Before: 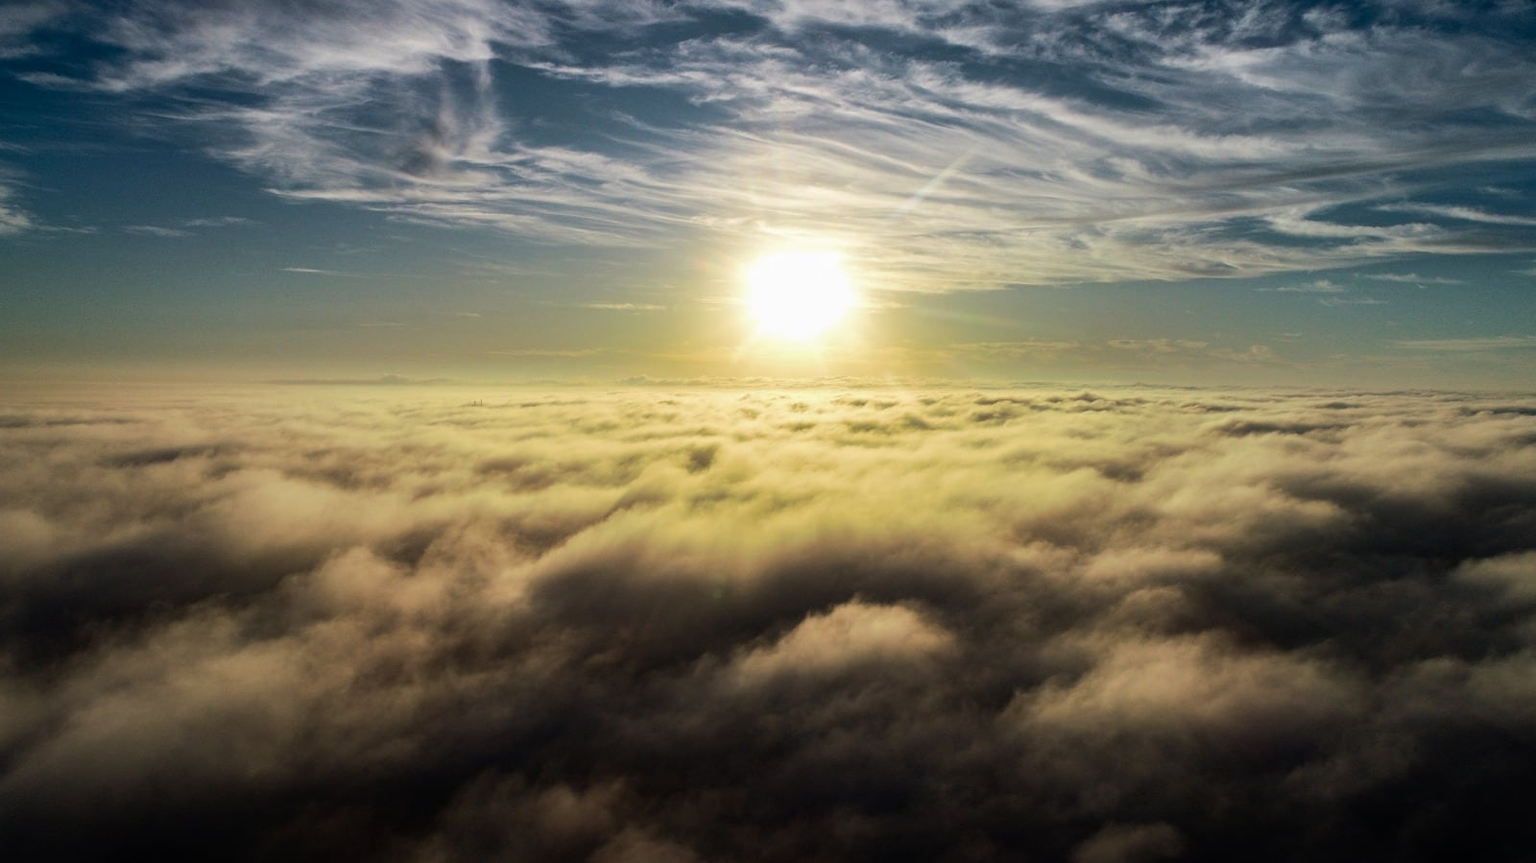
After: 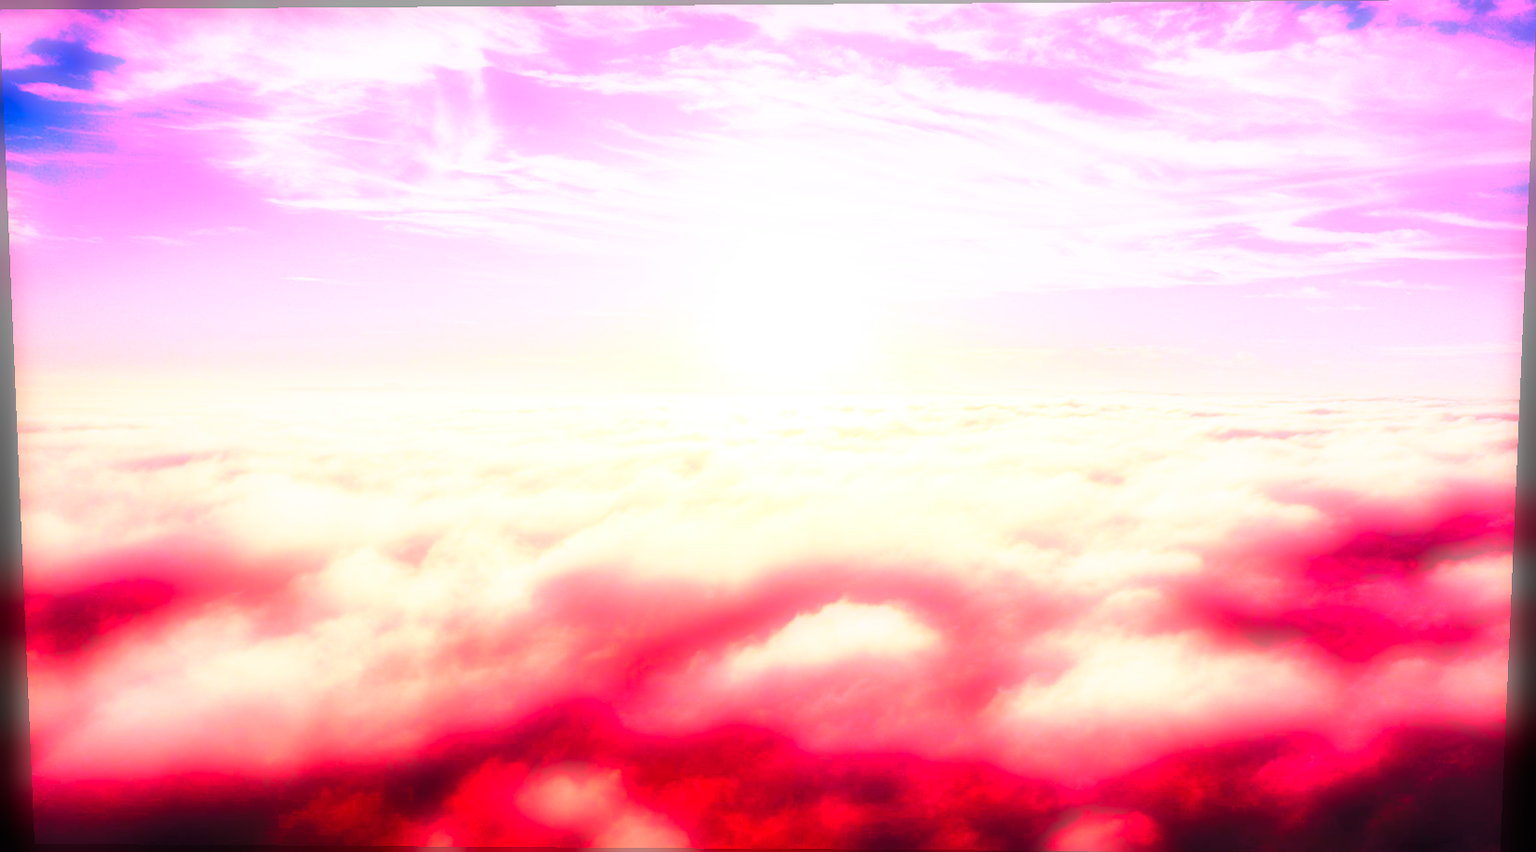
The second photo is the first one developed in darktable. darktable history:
color balance rgb: perceptual saturation grading › global saturation 25%, perceptual brilliance grading › mid-tones 10%, perceptual brilliance grading › shadows 15%, global vibrance 20%
rotate and perspective: lens shift (vertical) 0.048, lens shift (horizontal) -0.024, automatic cropping off
white balance: red 4.26, blue 1.802
base curve: curves: ch0 [(0, 0) (0.036, 0.037) (0.121, 0.228) (0.46, 0.76) (0.859, 0.983) (1, 1)], preserve colors none
exposure: black level correction 0, exposure 1 EV, compensate exposure bias true, compensate highlight preservation false
soften: on, module defaults
